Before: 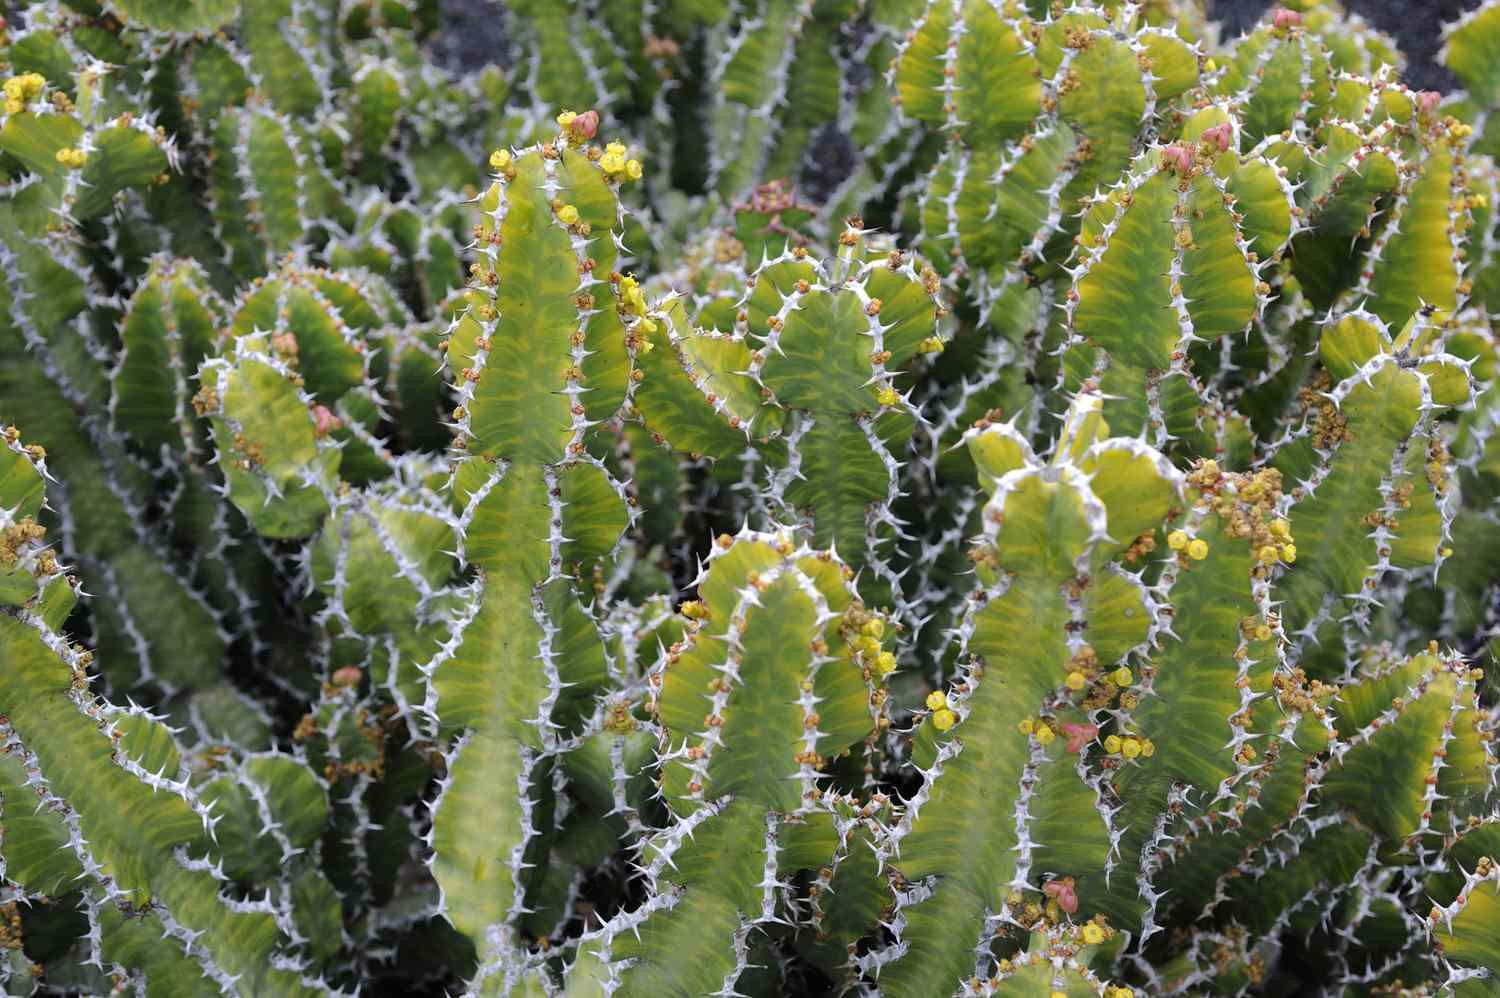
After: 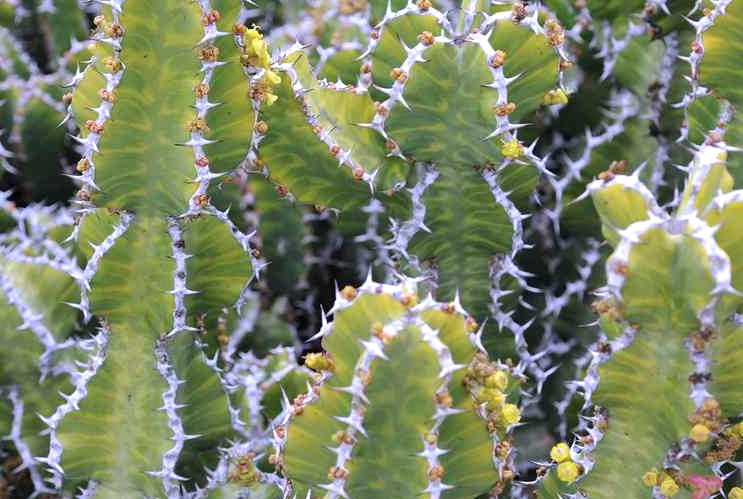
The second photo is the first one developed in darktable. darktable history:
crop: left 25.067%, top 24.935%, right 25.397%, bottom 25.005%
exposure: exposure 0.201 EV, compensate exposure bias true, compensate highlight preservation false
color calibration: illuminant custom, x 0.367, y 0.392, temperature 4438.01 K
